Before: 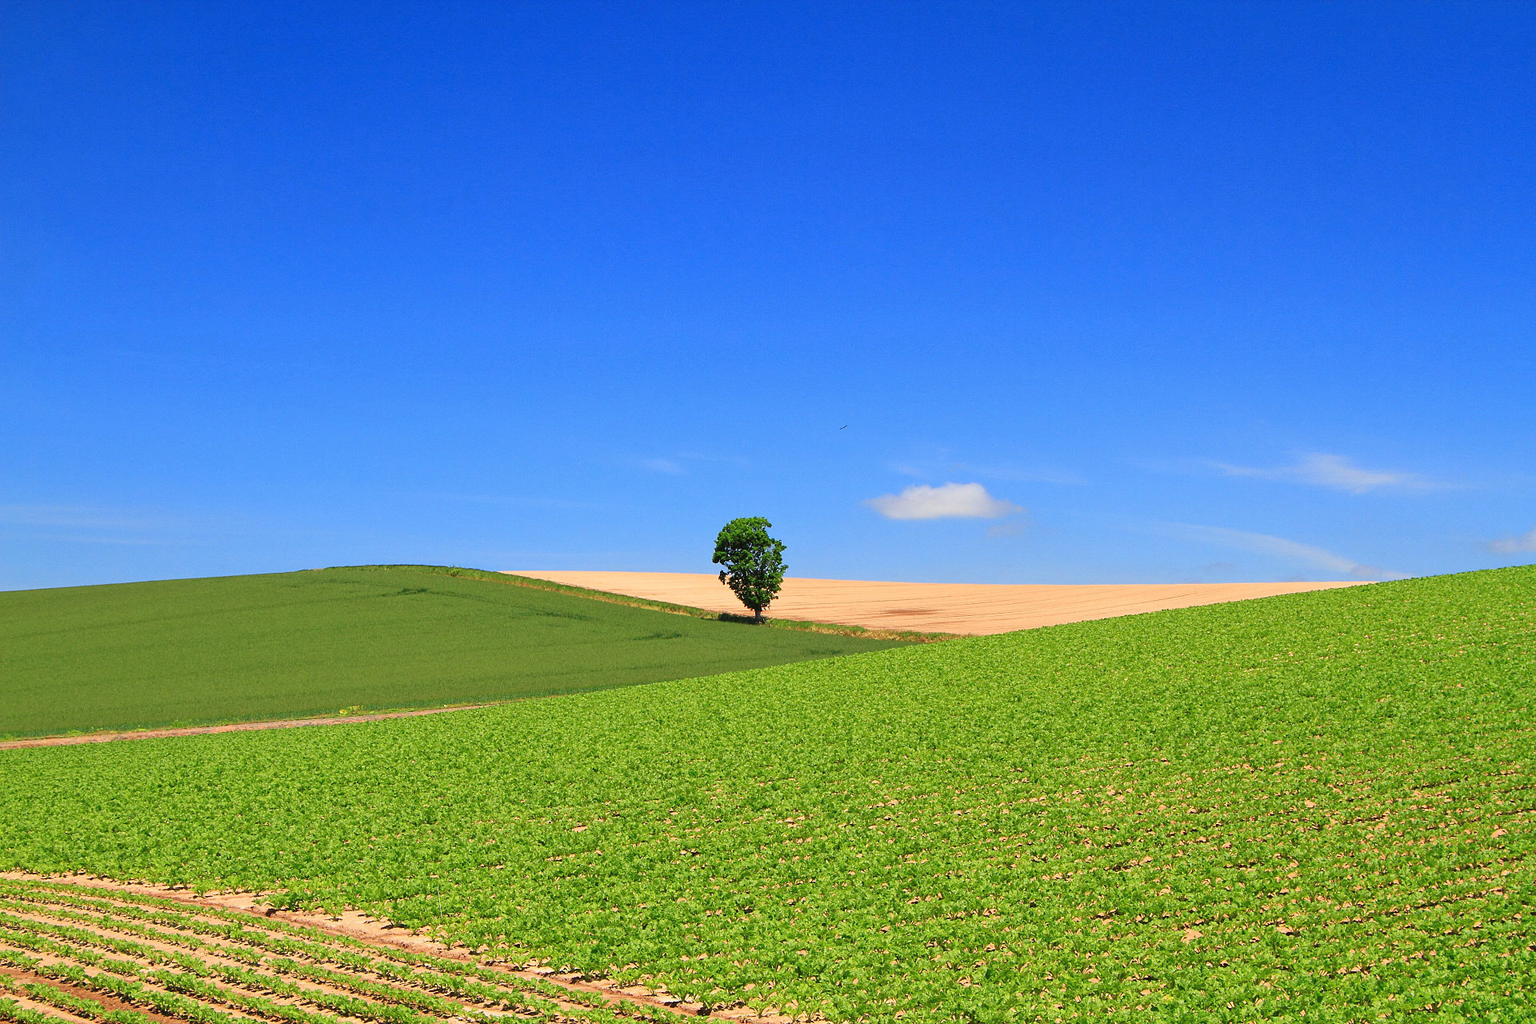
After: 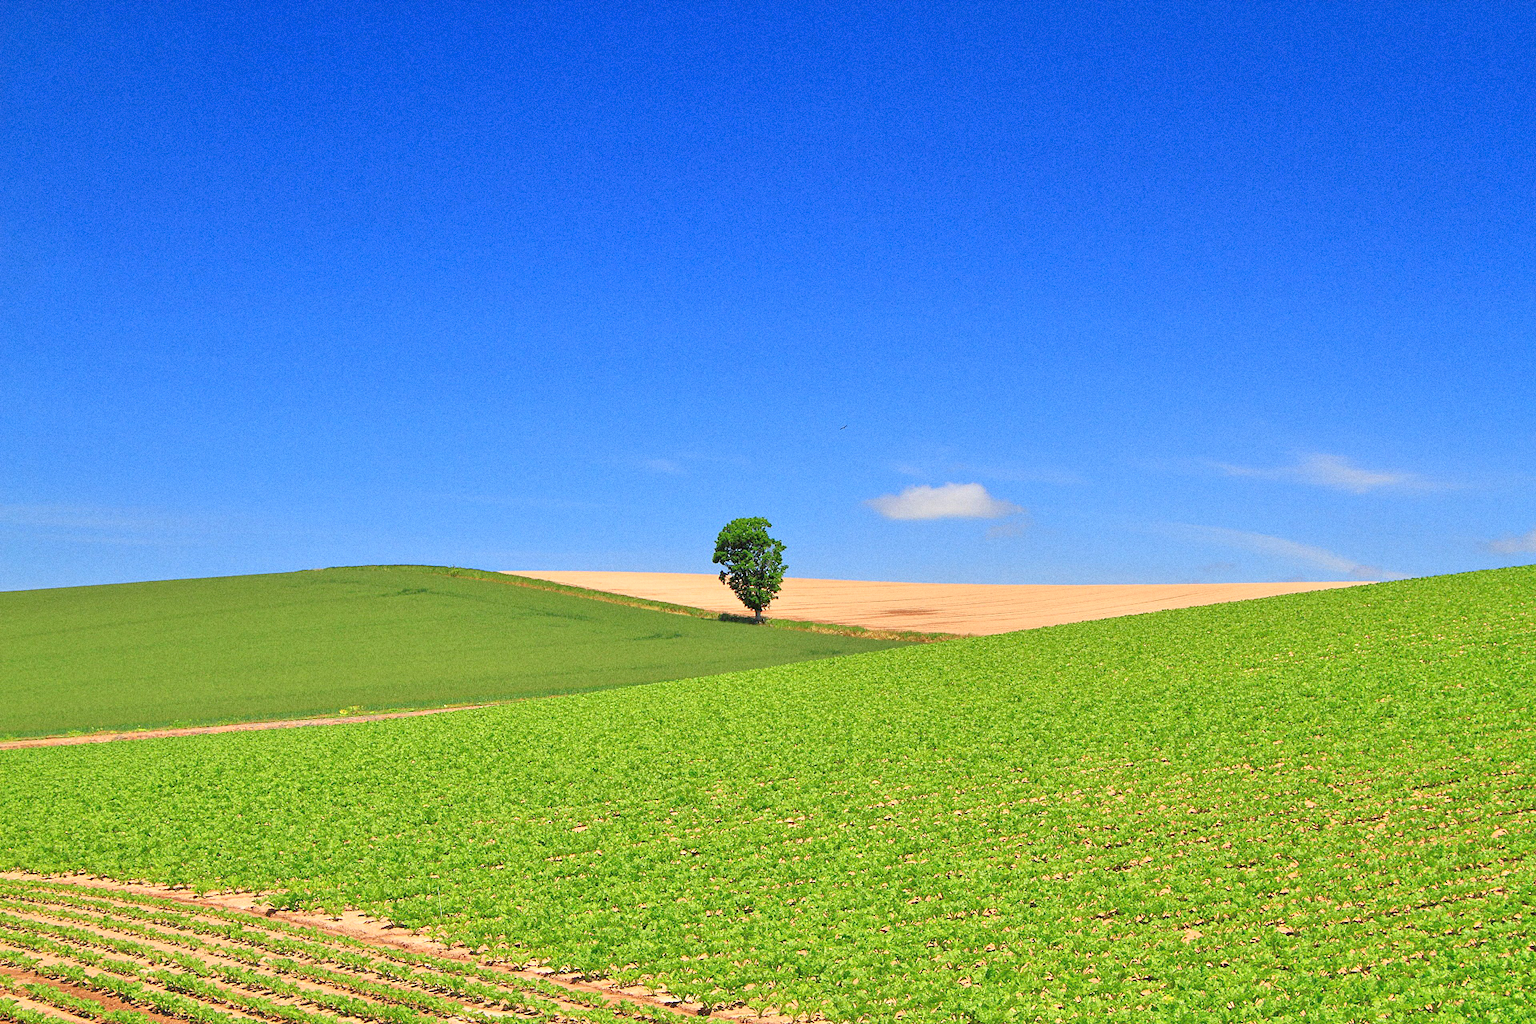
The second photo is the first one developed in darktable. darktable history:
grain: coarseness 0.09 ISO
tone equalizer: -7 EV 0.15 EV, -6 EV 0.6 EV, -5 EV 1.15 EV, -4 EV 1.33 EV, -3 EV 1.15 EV, -2 EV 0.6 EV, -1 EV 0.15 EV, mask exposure compensation -0.5 EV
